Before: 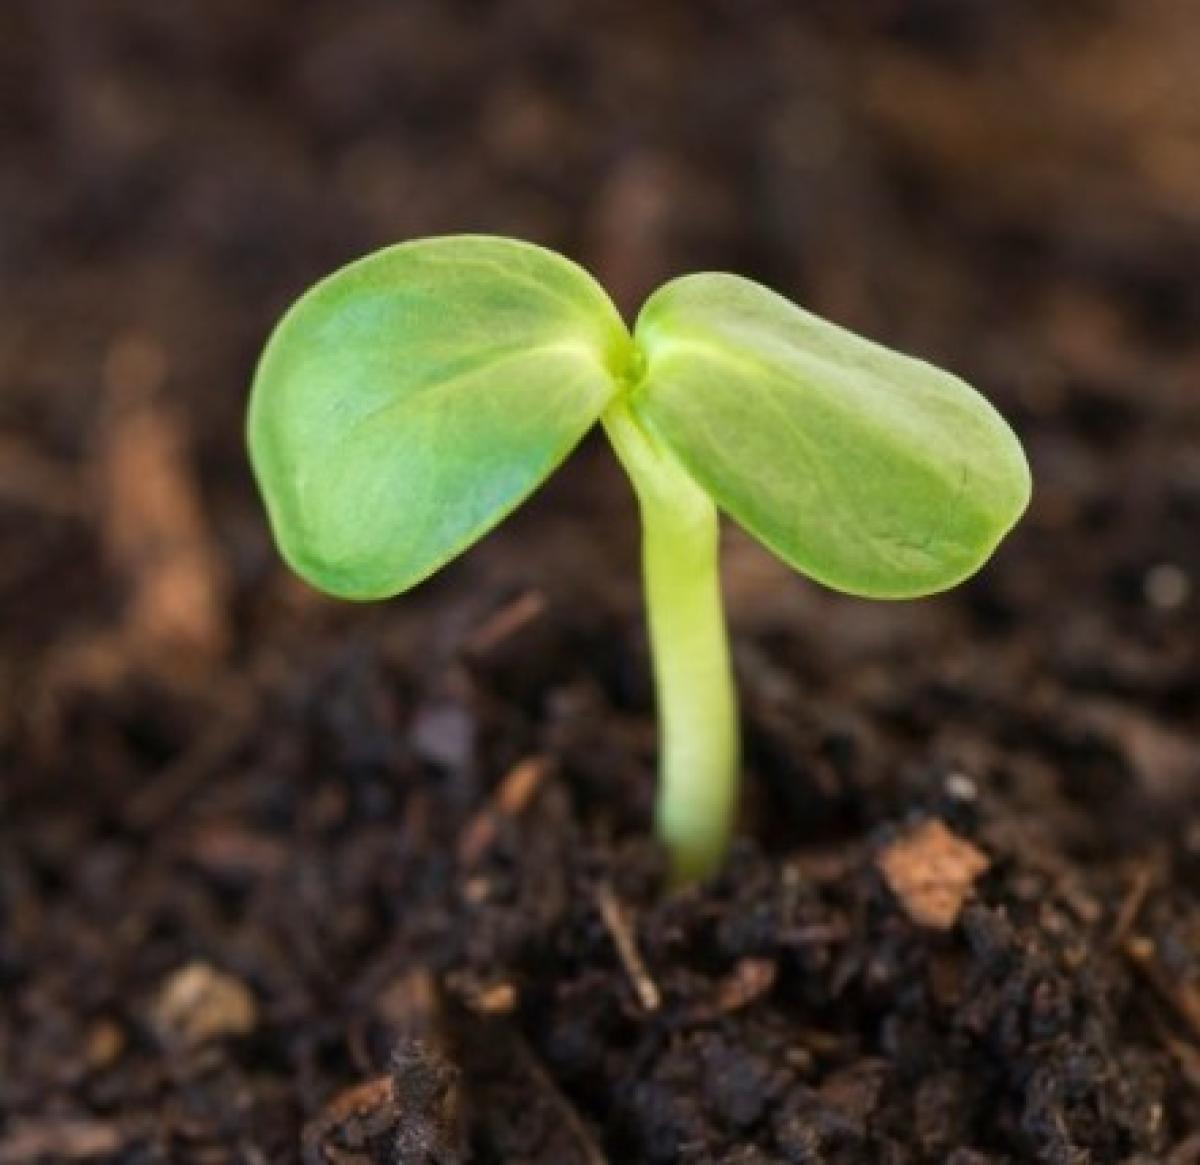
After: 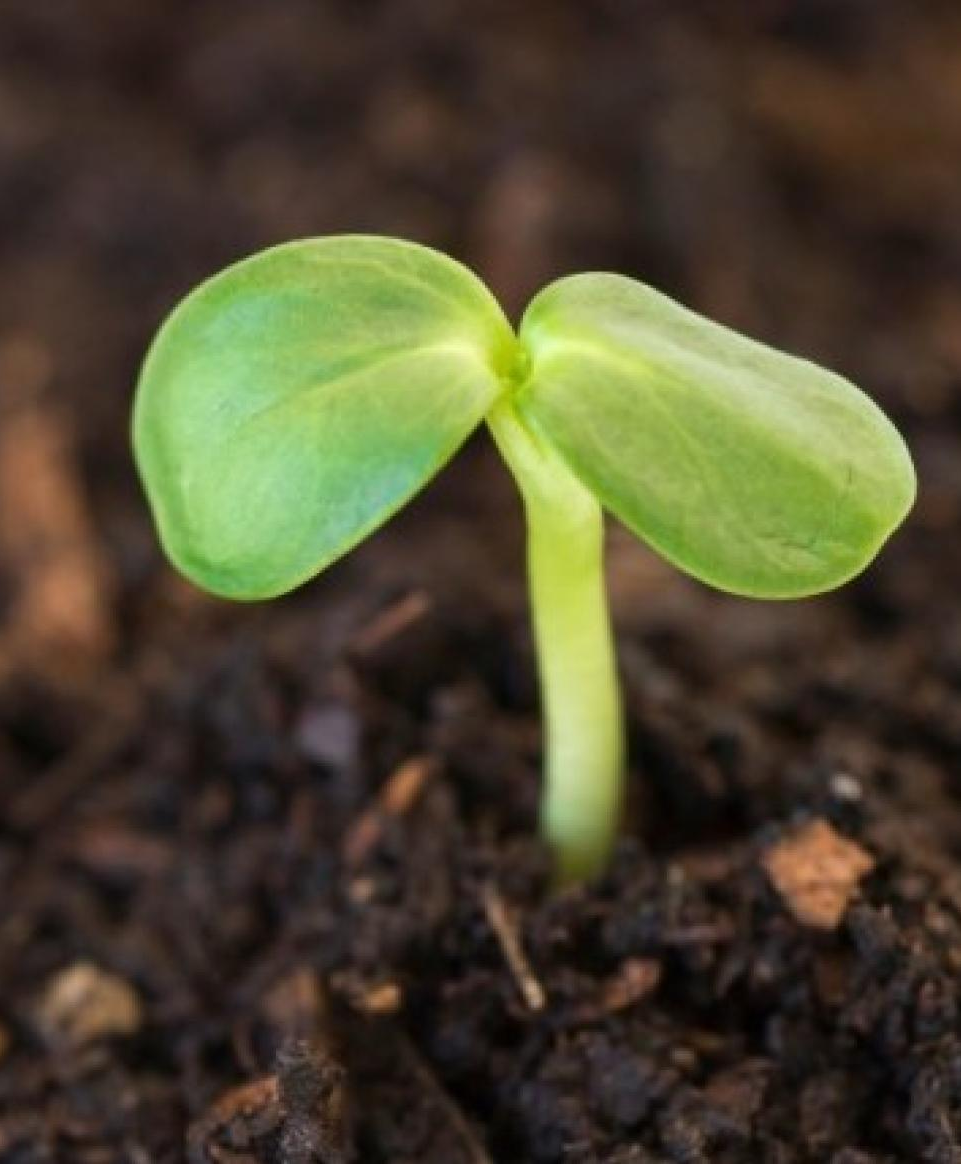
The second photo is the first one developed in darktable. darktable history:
crop and rotate: left 9.602%, right 10.245%
